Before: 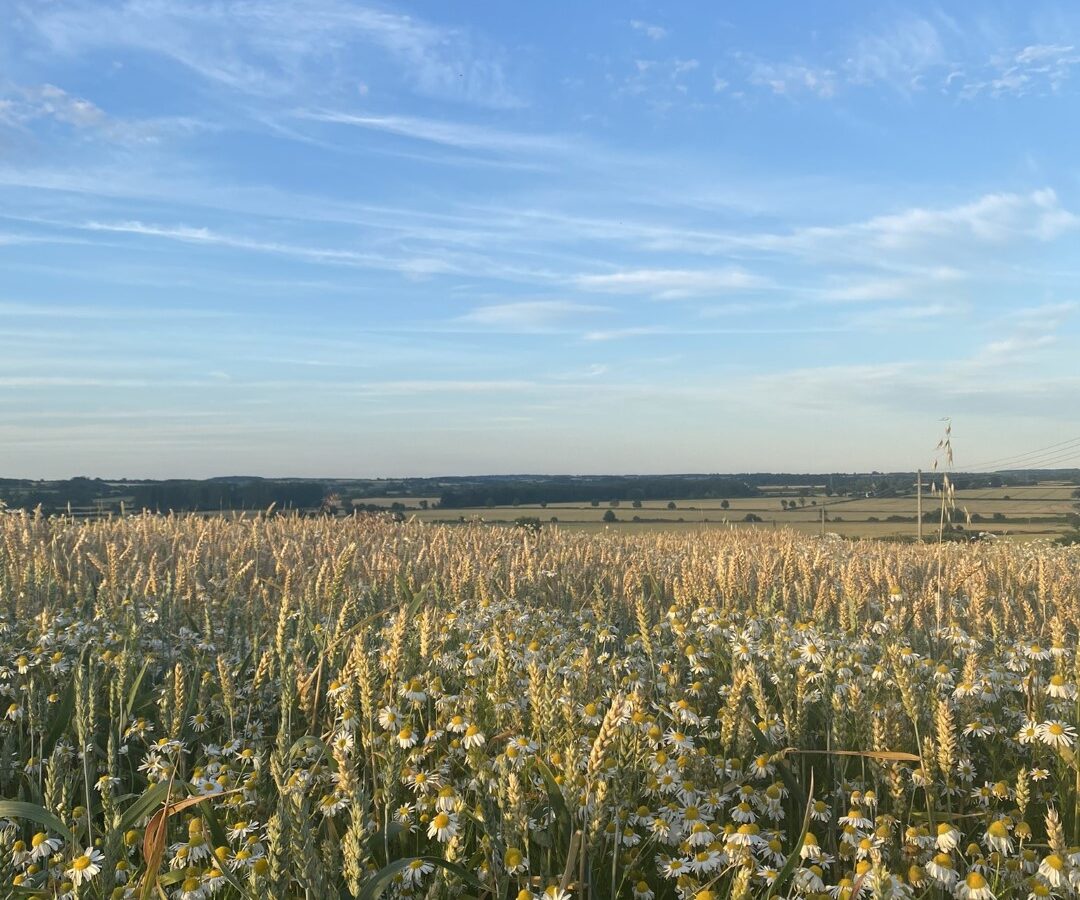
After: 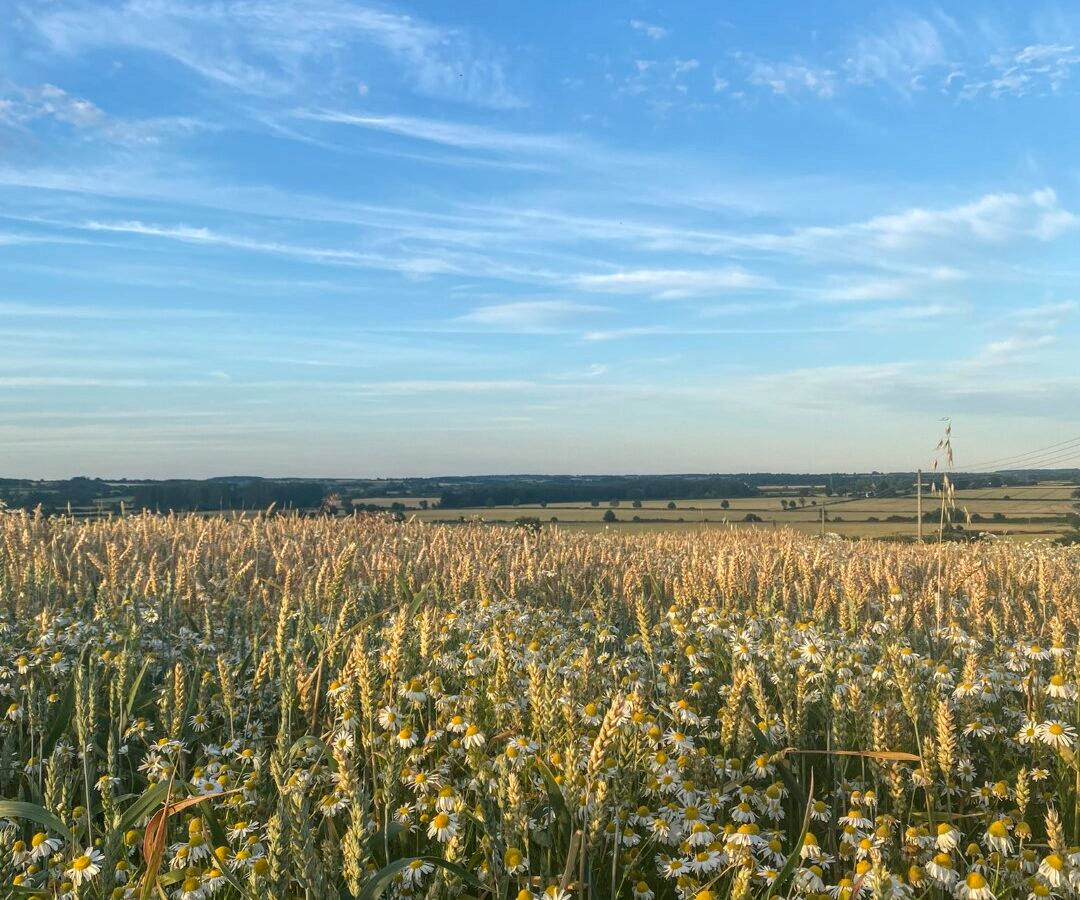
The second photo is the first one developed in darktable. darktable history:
velvia: strength 9.63%
local contrast: highlights 2%, shadows 5%, detail 133%
